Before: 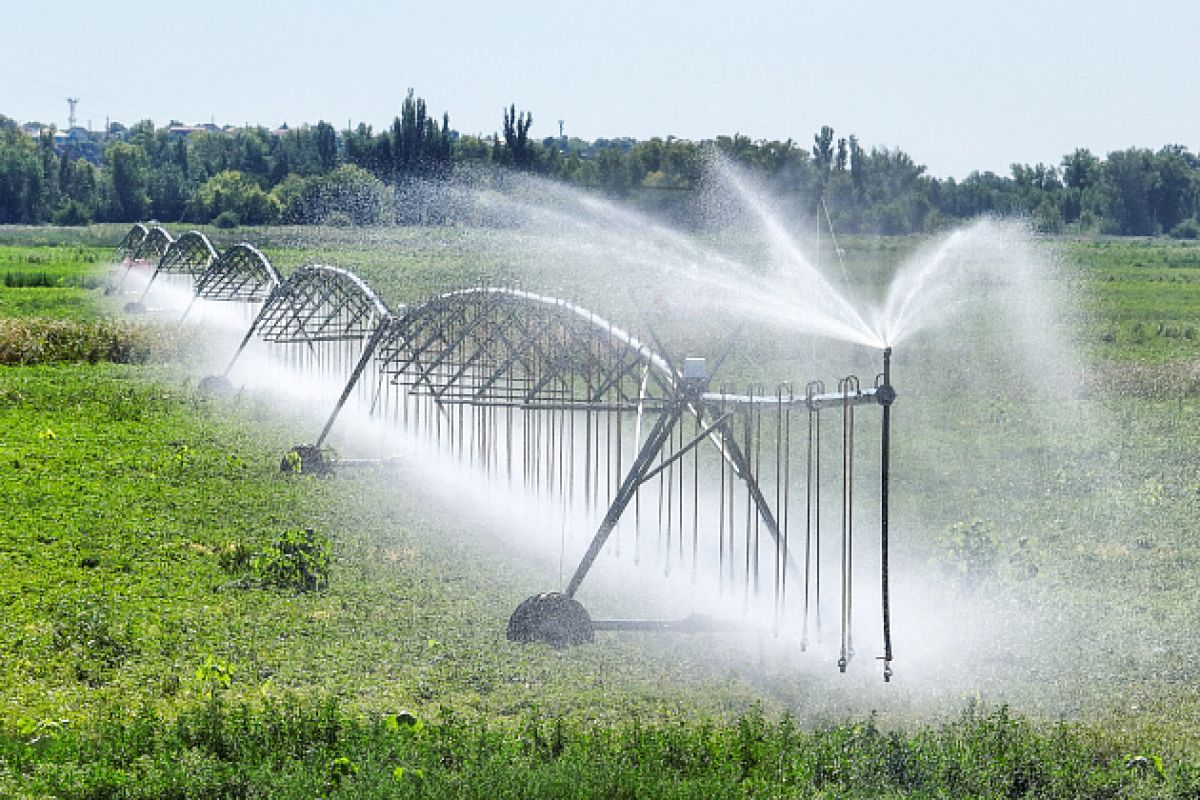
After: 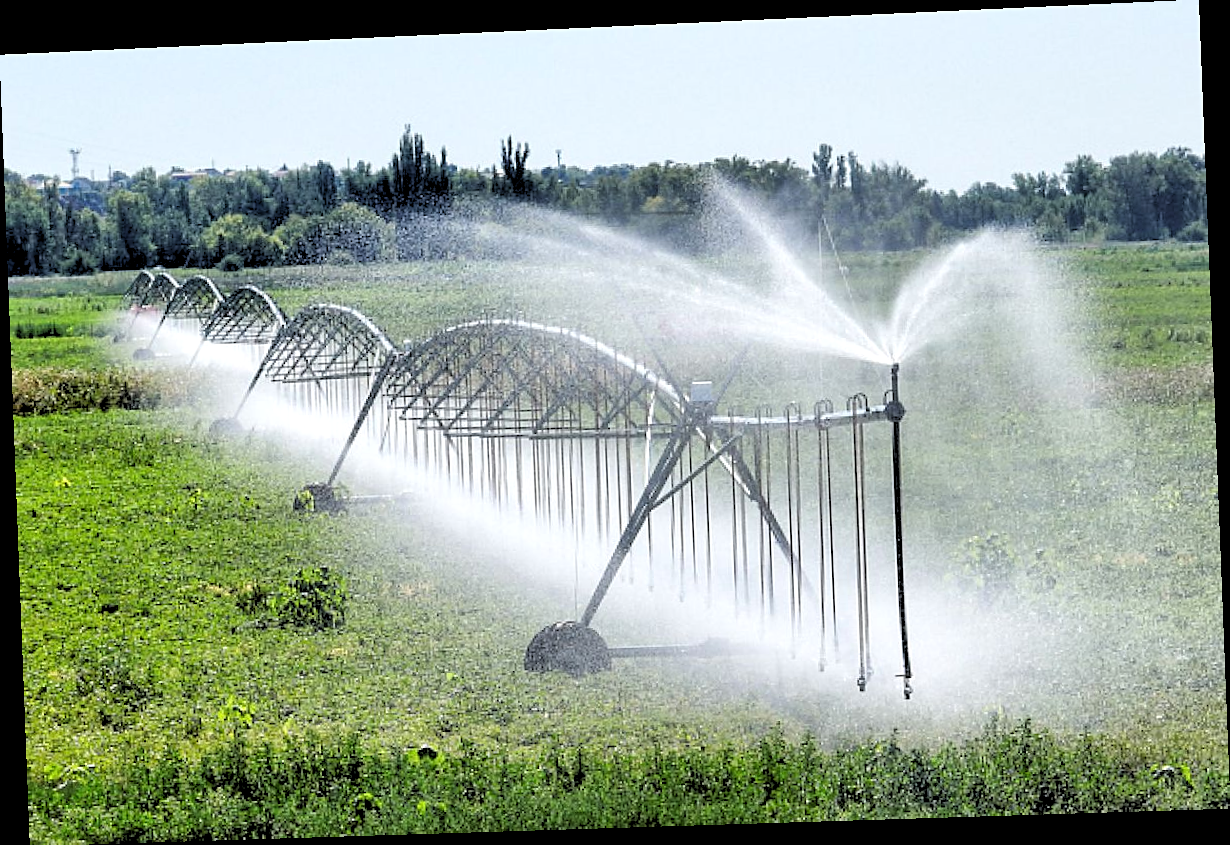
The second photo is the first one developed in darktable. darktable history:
rotate and perspective: rotation -2.22°, lens shift (horizontal) -0.022, automatic cropping off
rgb levels: levels [[0.029, 0.461, 0.922], [0, 0.5, 1], [0, 0.5, 1]]
sharpen: amount 0.2
